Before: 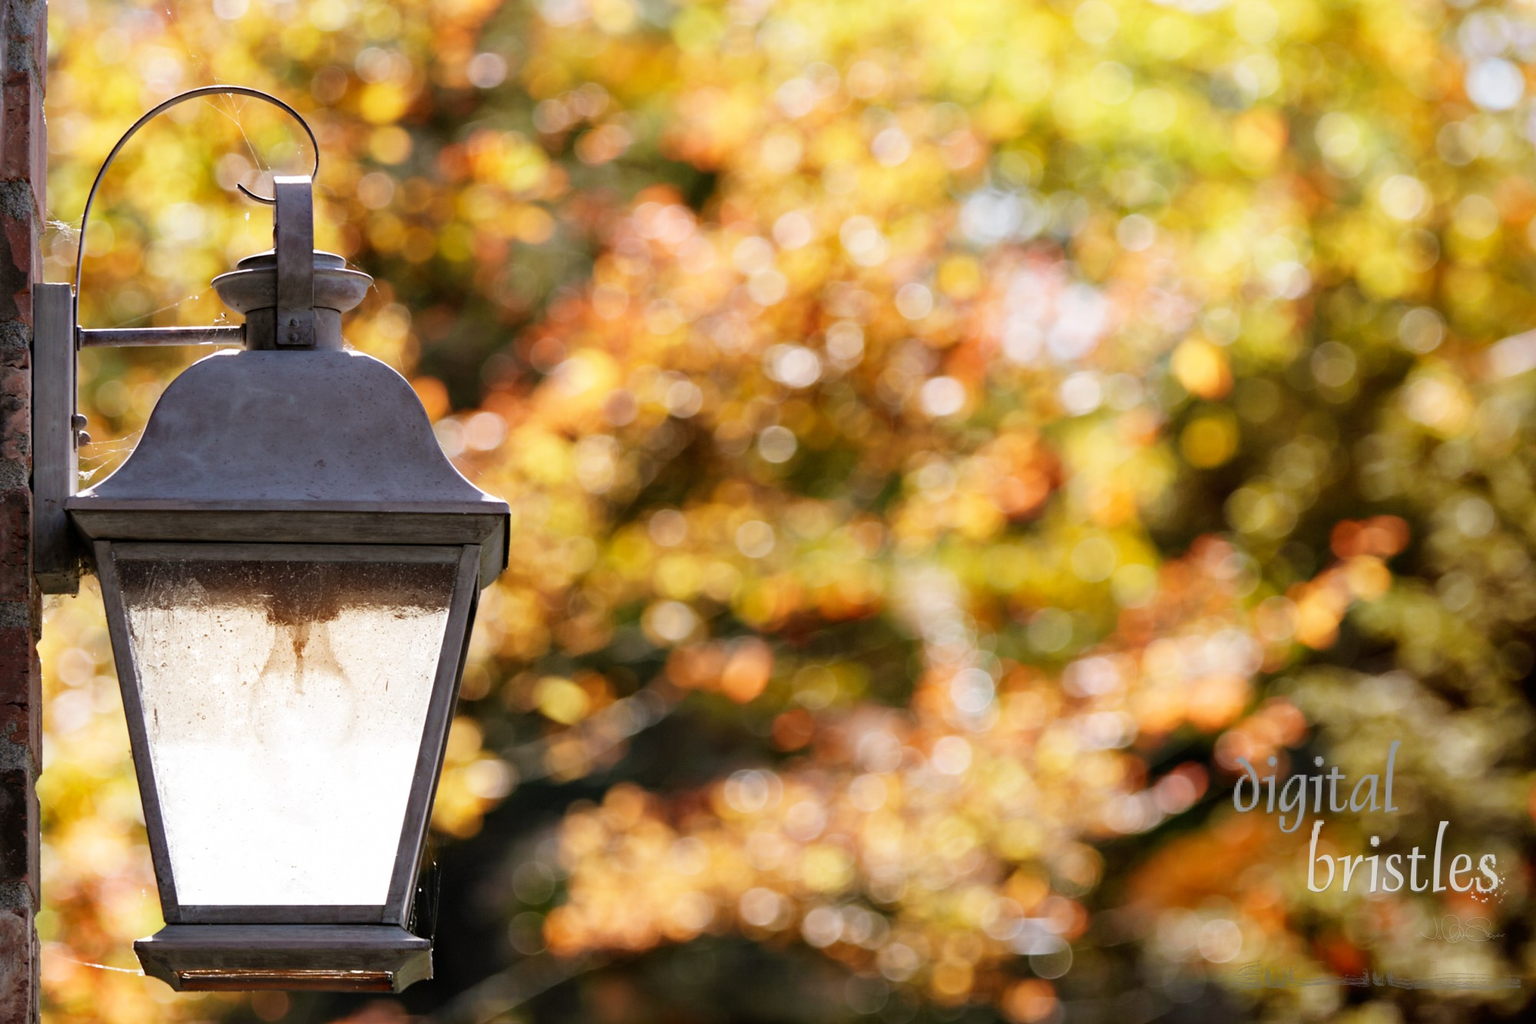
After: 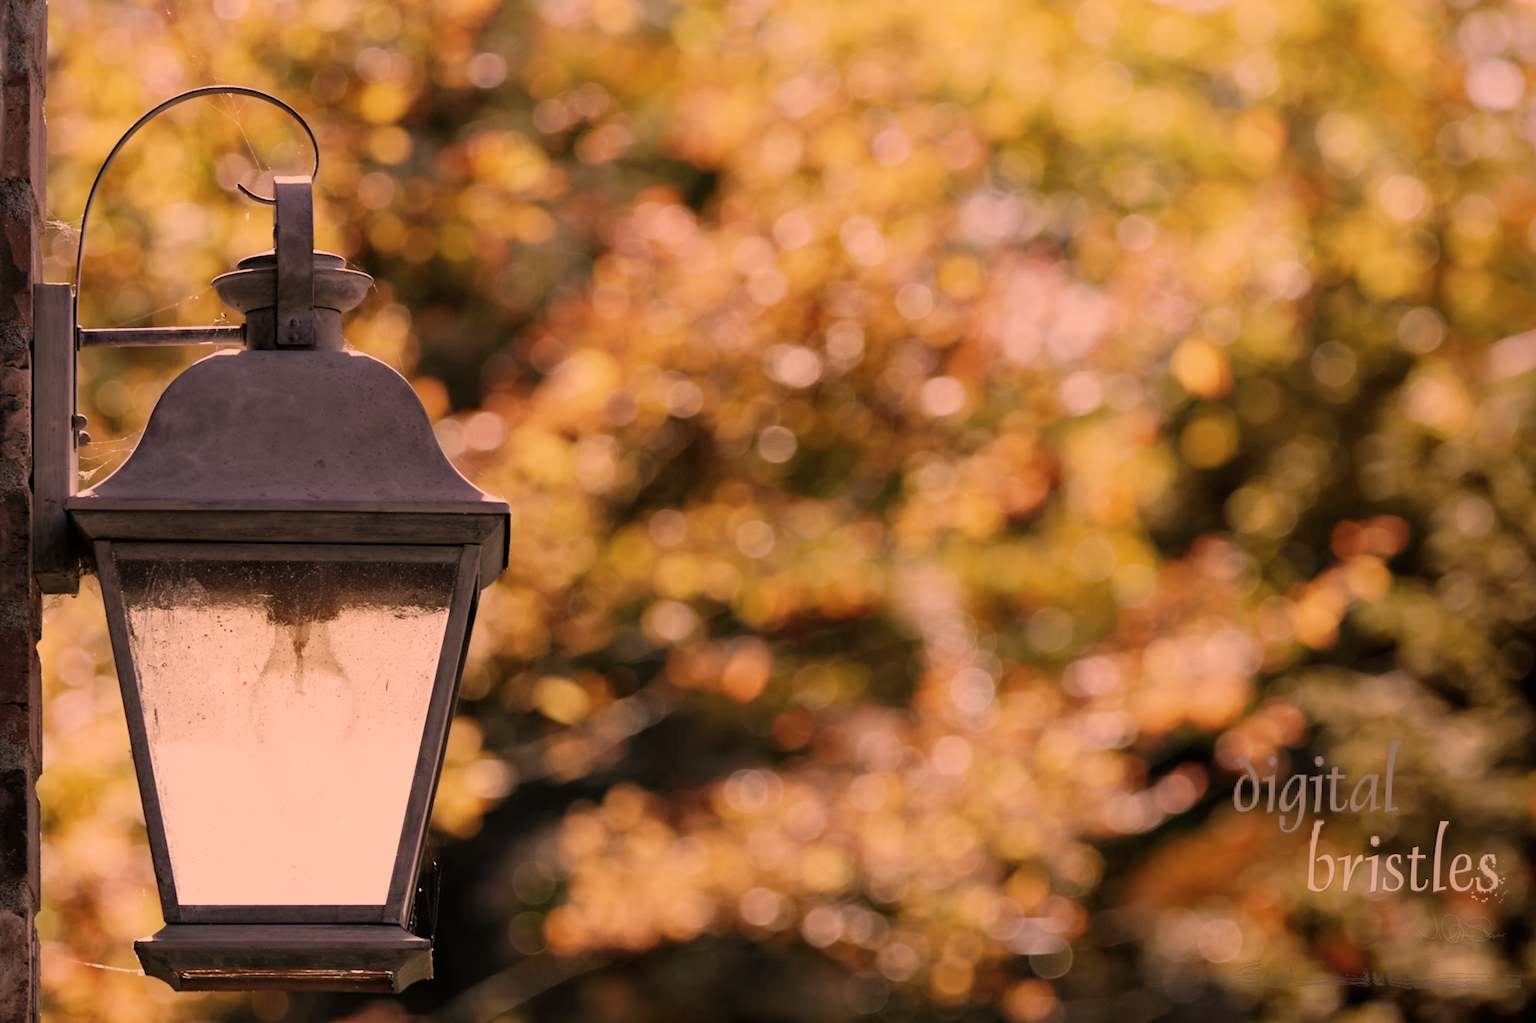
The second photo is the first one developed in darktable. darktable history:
exposure: exposure -0.577 EV, compensate exposure bias true, compensate highlight preservation false
color correction: highlights a* 39.28, highlights b* 39.52, saturation 0.688
